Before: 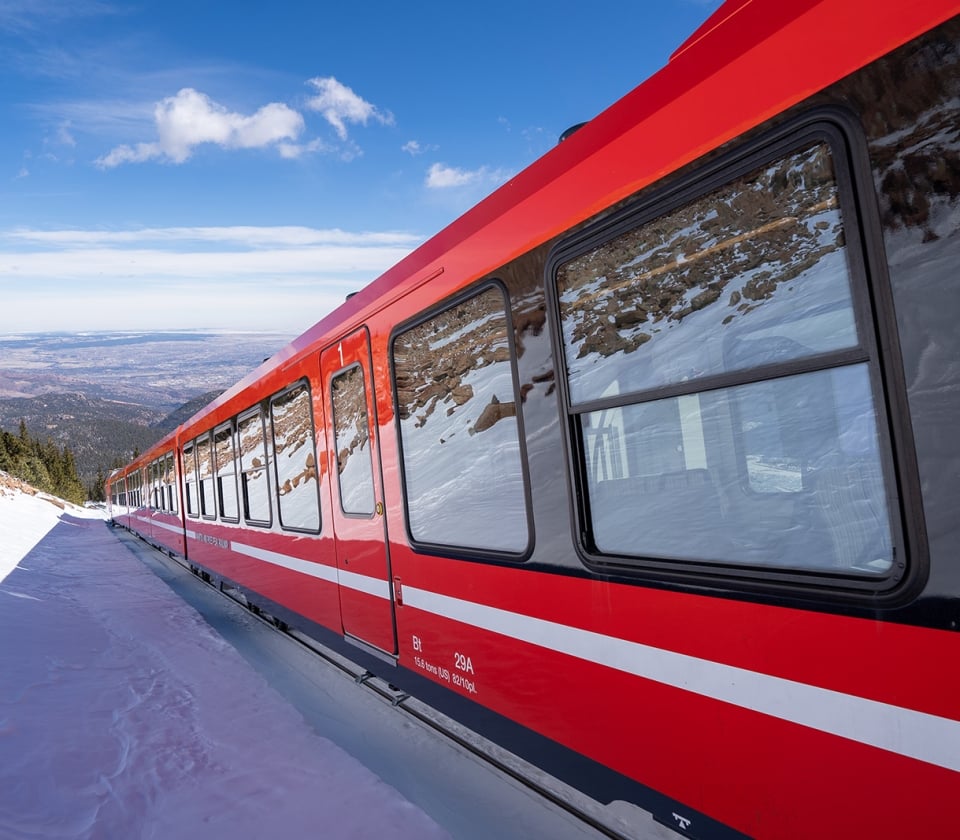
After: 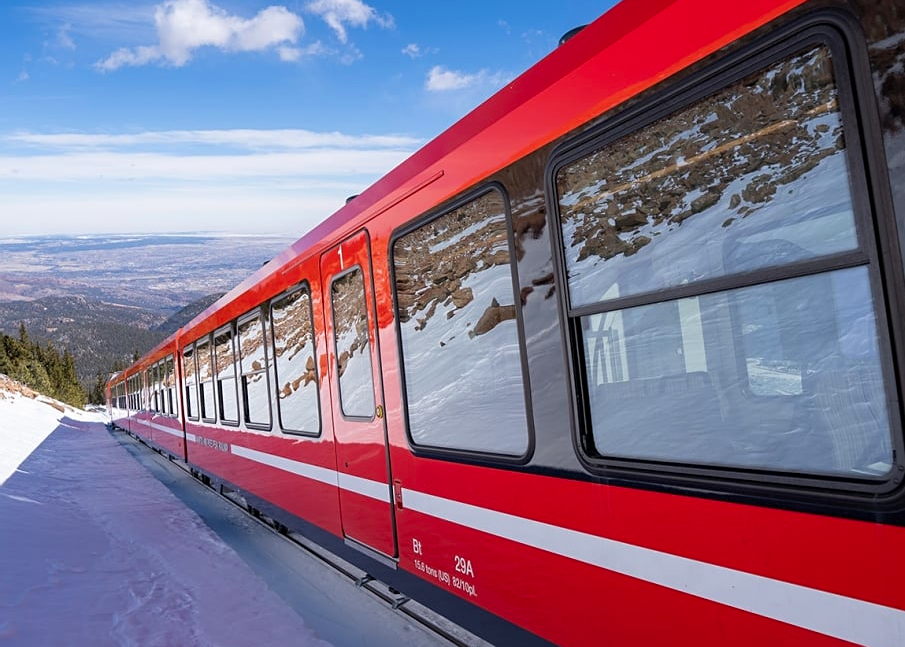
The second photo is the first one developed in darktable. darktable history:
crop and rotate: angle 0.03°, top 11.643%, right 5.651%, bottom 11.189%
color correction: saturation 1.1
sharpen: amount 0.2
